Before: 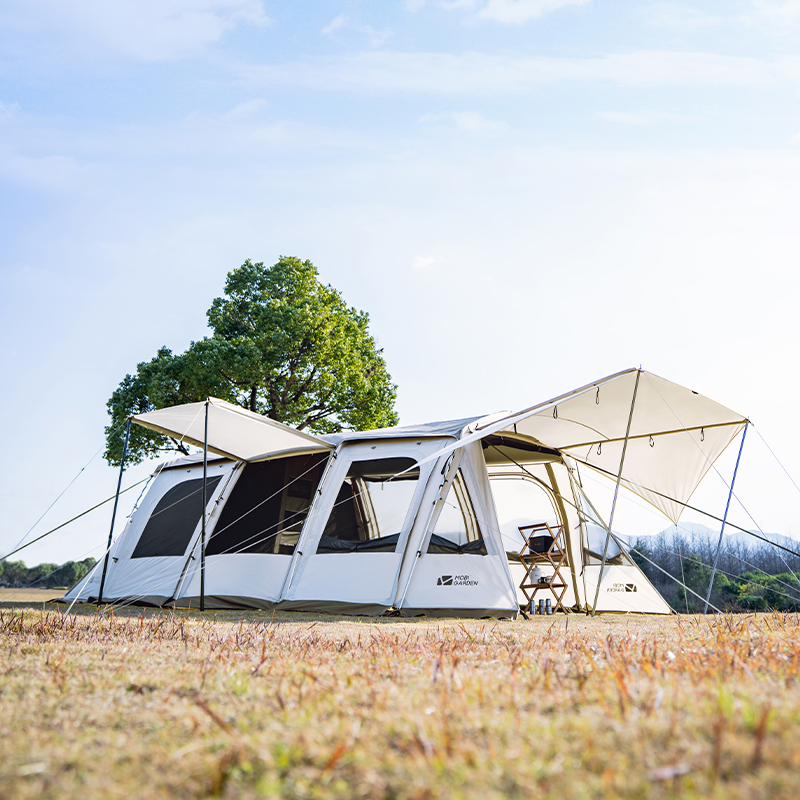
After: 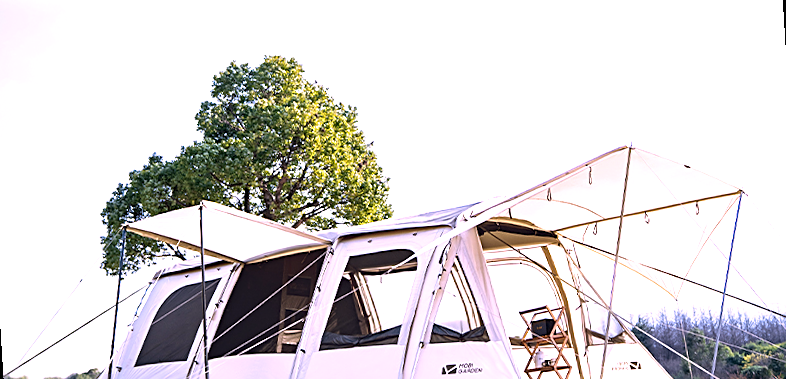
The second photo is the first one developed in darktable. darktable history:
exposure: black level correction 0, exposure 0.5 EV, compensate highlight preservation false
color balance: on, module defaults
crop and rotate: top 23.043%, bottom 23.437%
white balance: red 1.188, blue 1.11
contrast brightness saturation: saturation -0.05
sharpen: on, module defaults
rotate and perspective: rotation -3.52°, crop left 0.036, crop right 0.964, crop top 0.081, crop bottom 0.919
